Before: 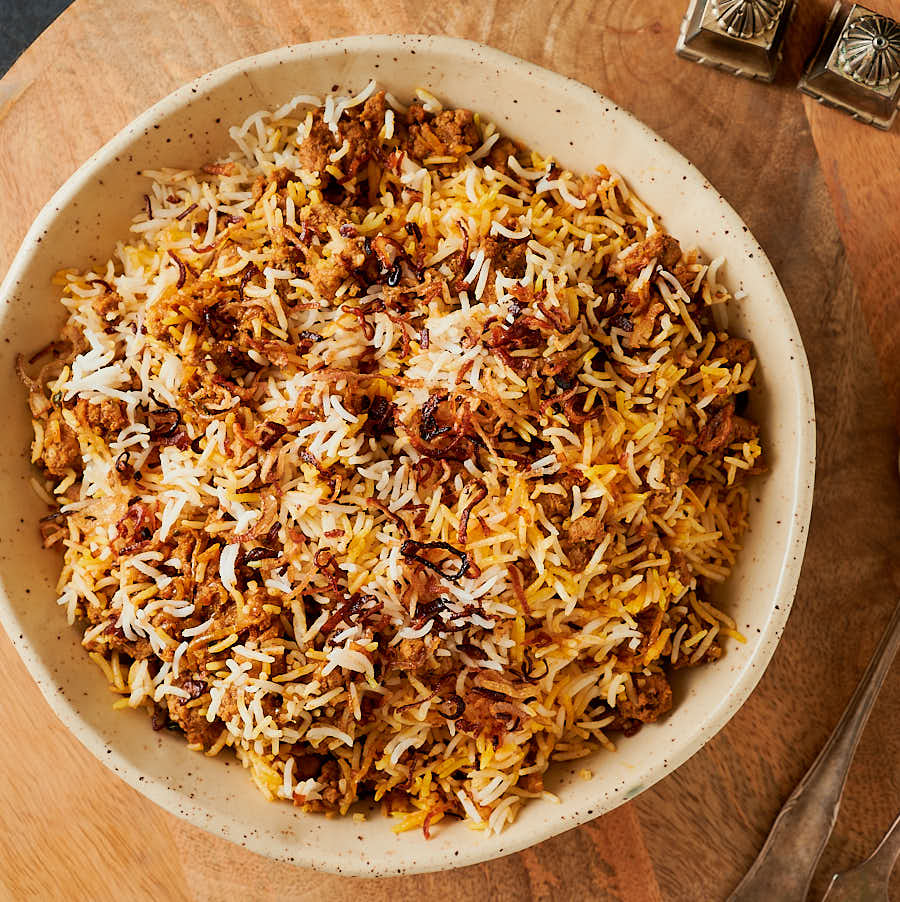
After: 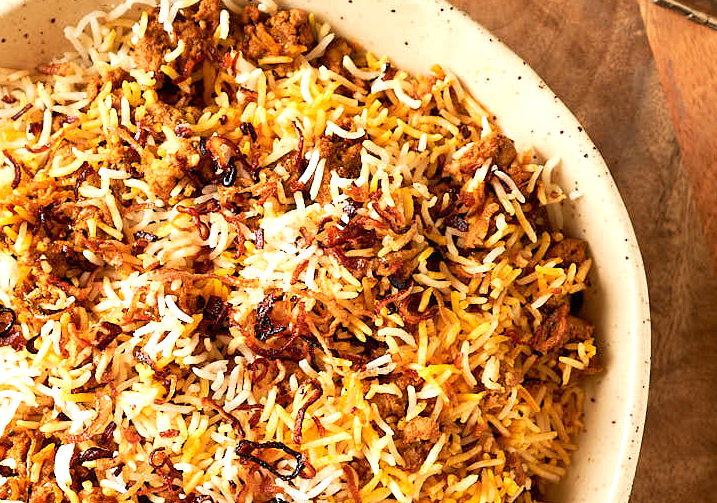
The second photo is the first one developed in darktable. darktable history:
crop: left 18.374%, top 11.094%, right 1.933%, bottom 33.134%
exposure: exposure 0.696 EV, compensate exposure bias true, compensate highlight preservation false
